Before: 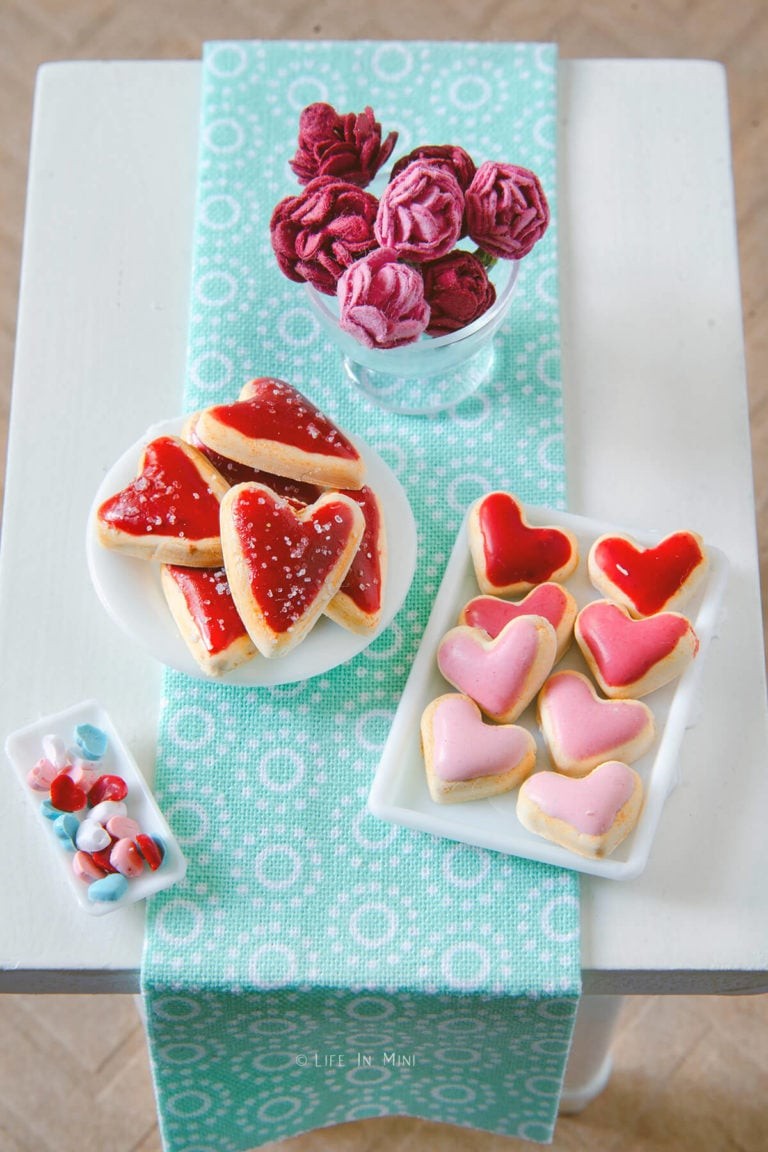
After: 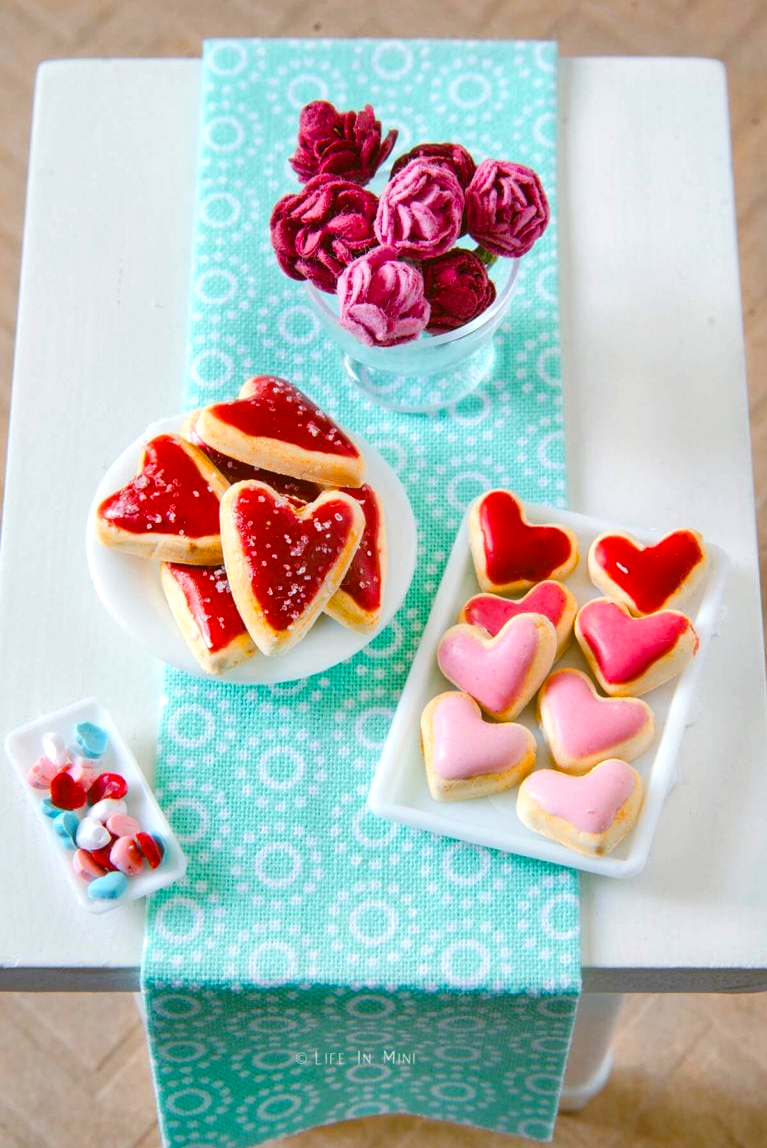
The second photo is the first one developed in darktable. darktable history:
crop: top 0.217%, bottom 0.112%
color balance rgb: highlights gain › luminance 15%, global offset › luminance -0.499%, perceptual saturation grading › global saturation 31.321%
